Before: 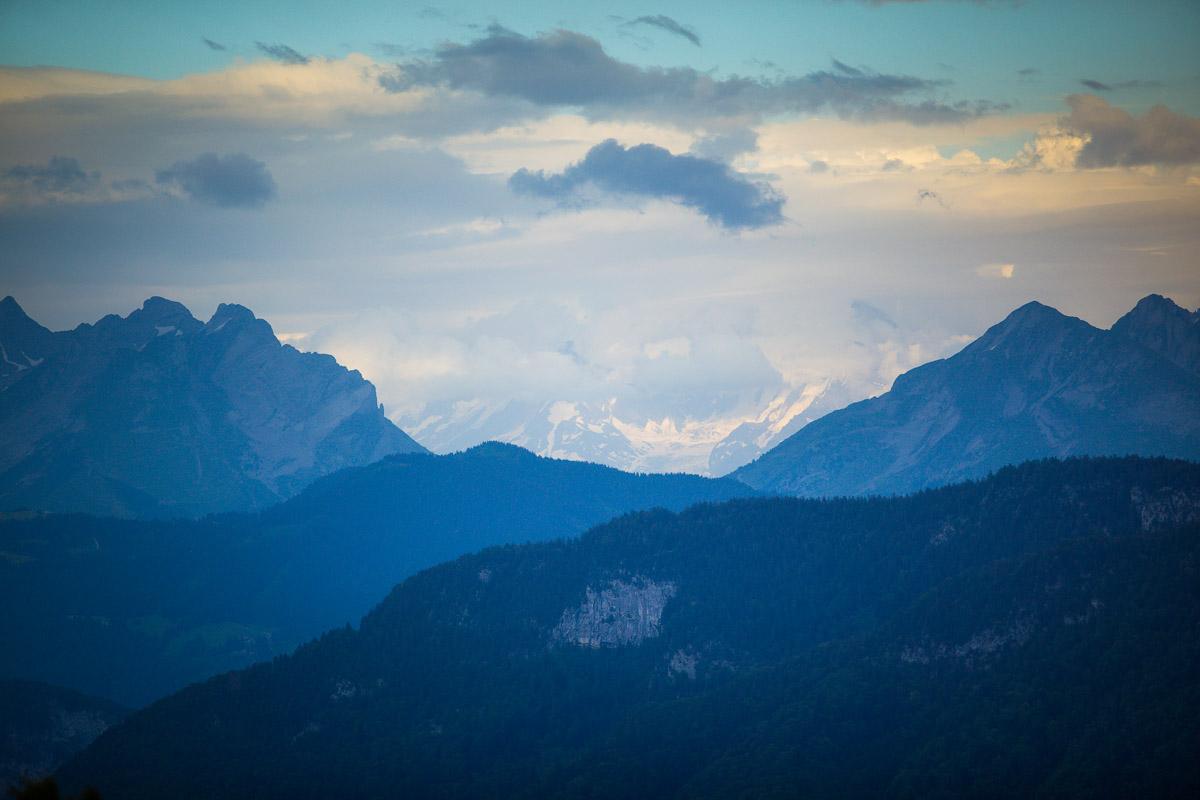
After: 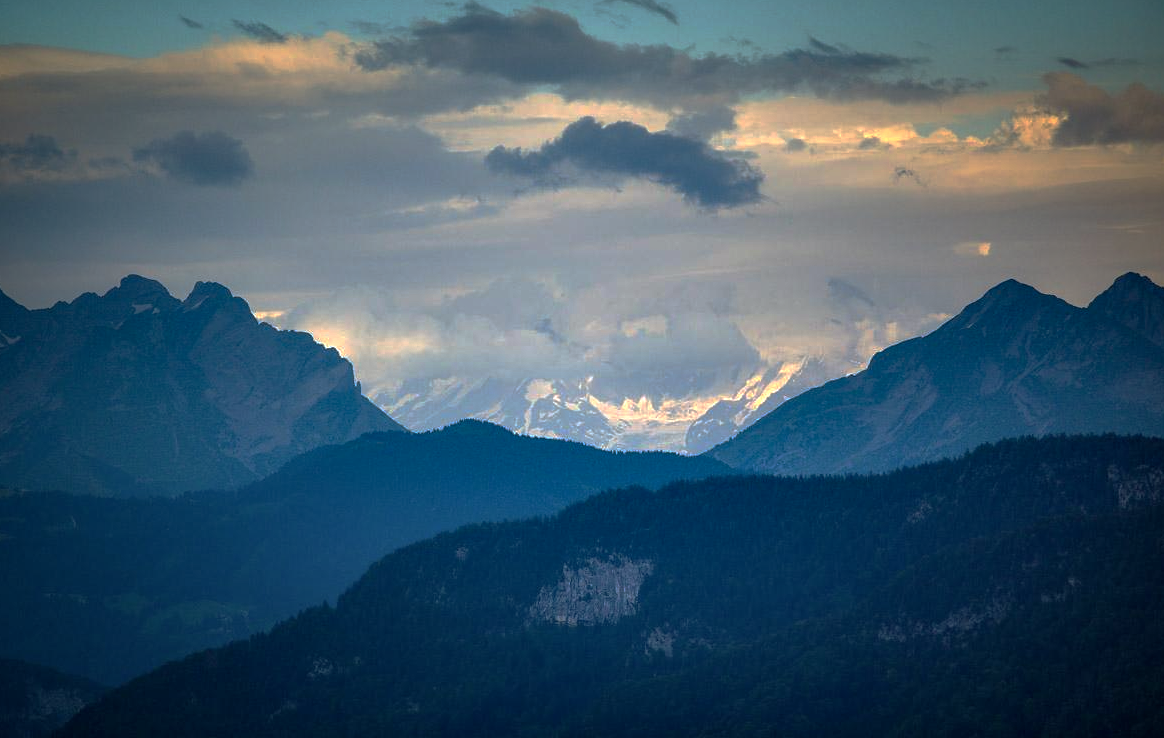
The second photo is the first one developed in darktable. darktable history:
crop: left 1.986%, top 2.806%, right 0.964%, bottom 4.906%
contrast equalizer: y [[0.6 ×6], [0.55 ×6], [0 ×6], [0 ×6], [0 ×6]]
base curve: curves: ch0 [(0, 0) (0.841, 0.609) (1, 1)], preserve colors none
